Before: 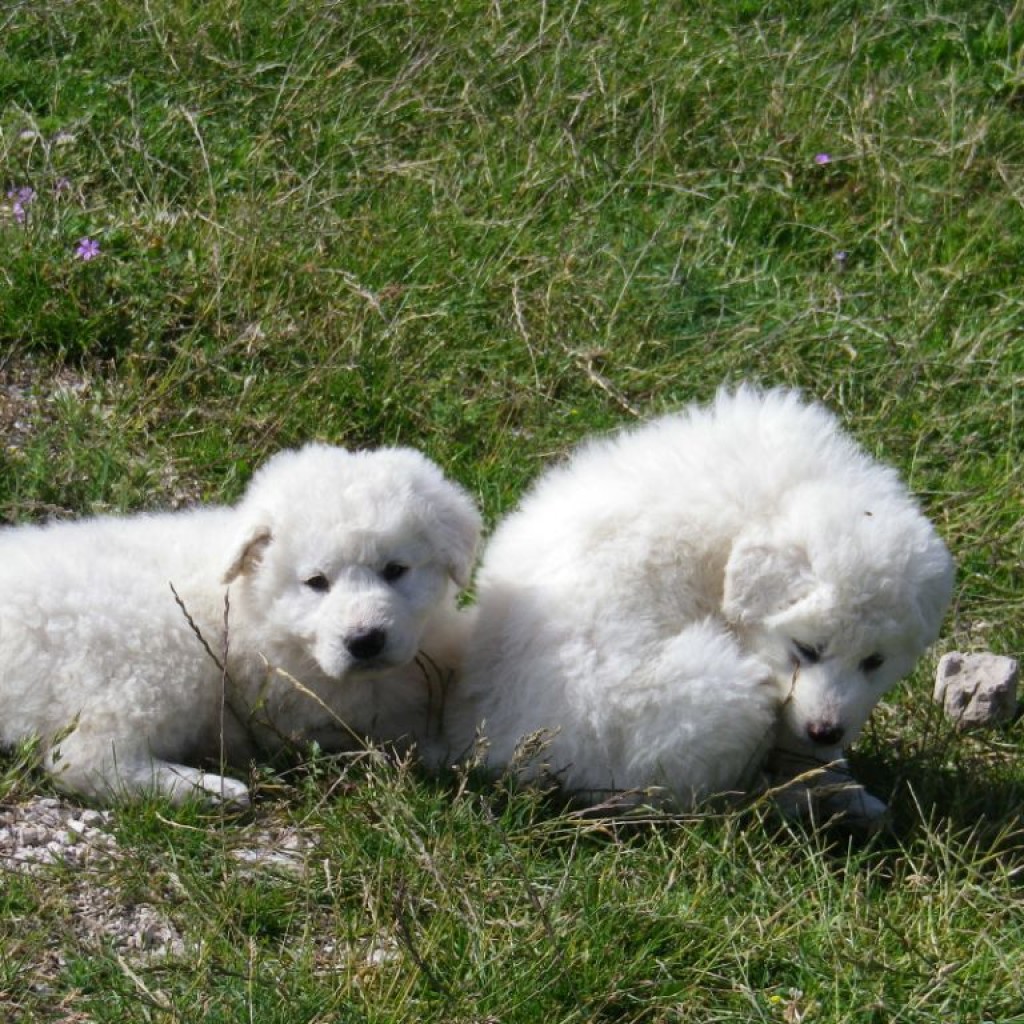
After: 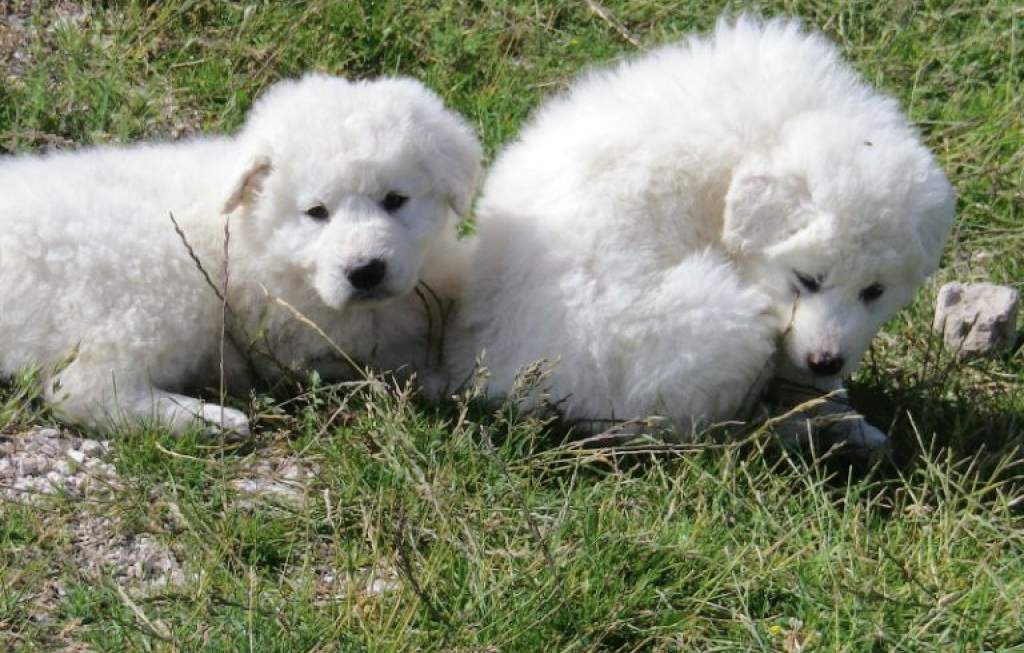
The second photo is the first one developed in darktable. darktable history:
crop and rotate: top 36.2%
shadows and highlights: shadows 25.55, highlights -25.87
tone curve: curves: ch0 [(0, 0) (0.003, 0.003) (0.011, 0.014) (0.025, 0.027) (0.044, 0.044) (0.069, 0.064) (0.1, 0.108) (0.136, 0.153) (0.177, 0.208) (0.224, 0.275) (0.277, 0.349) (0.335, 0.422) (0.399, 0.492) (0.468, 0.557) (0.543, 0.617) (0.623, 0.682) (0.709, 0.745) (0.801, 0.826) (0.898, 0.916) (1, 1)], color space Lab, independent channels, preserve colors none
